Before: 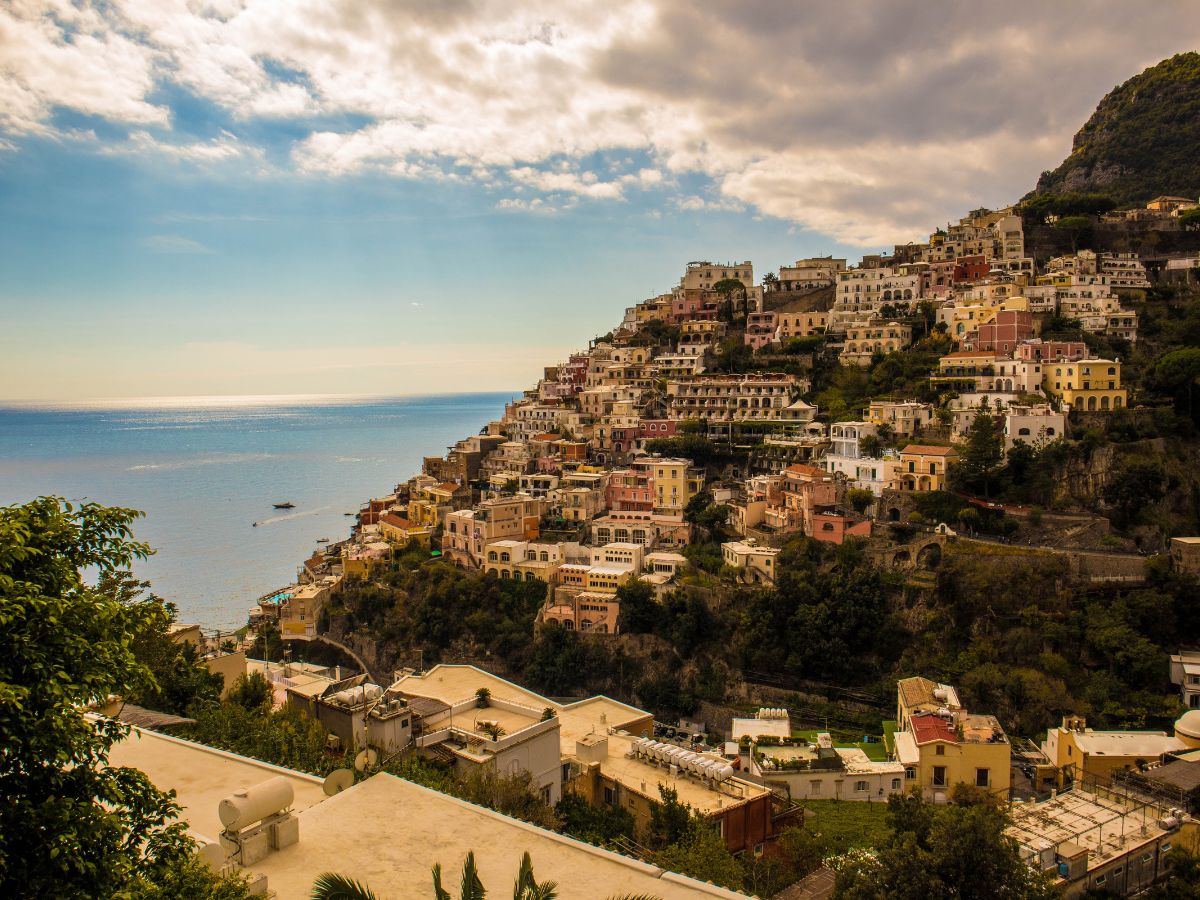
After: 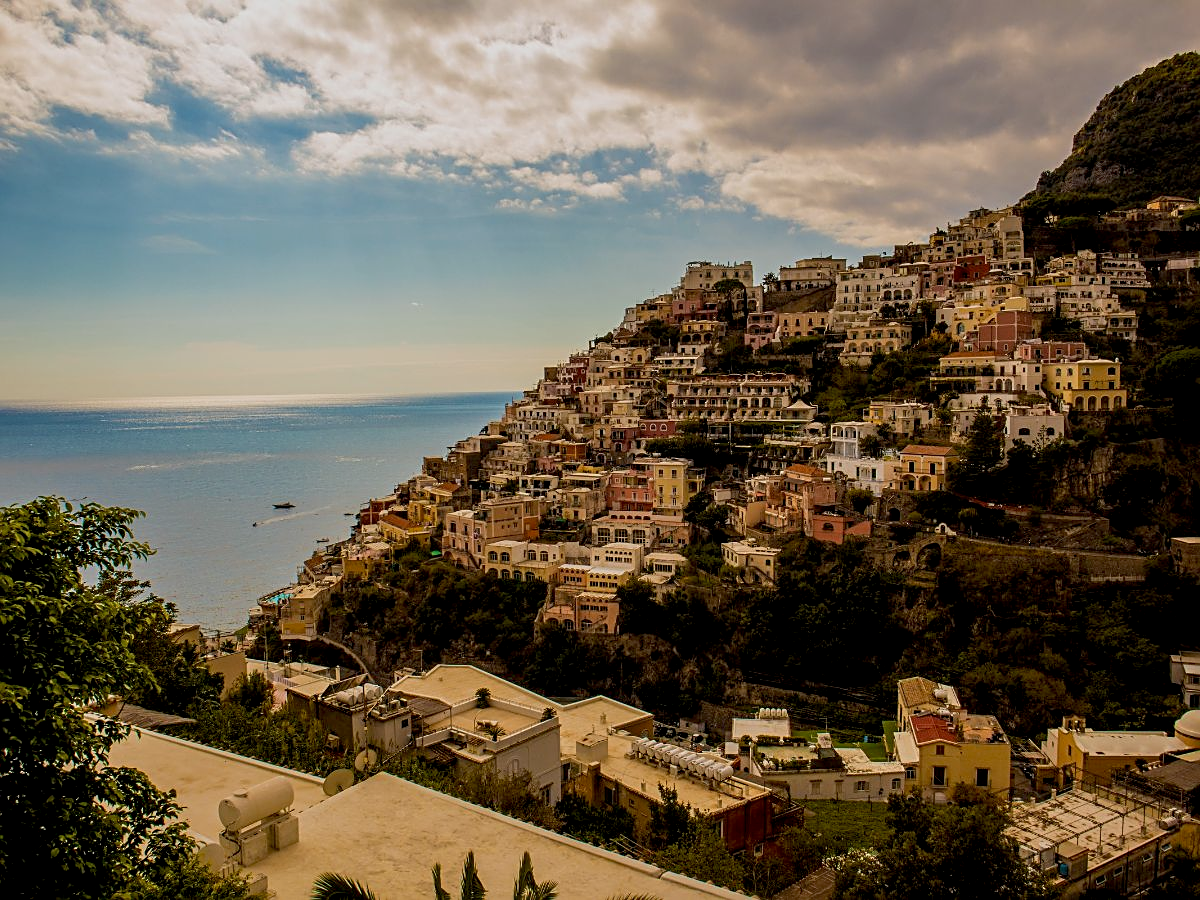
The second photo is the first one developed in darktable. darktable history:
exposure: black level correction 0.011, exposure -0.478 EV, compensate highlight preservation false
sharpen: on, module defaults
